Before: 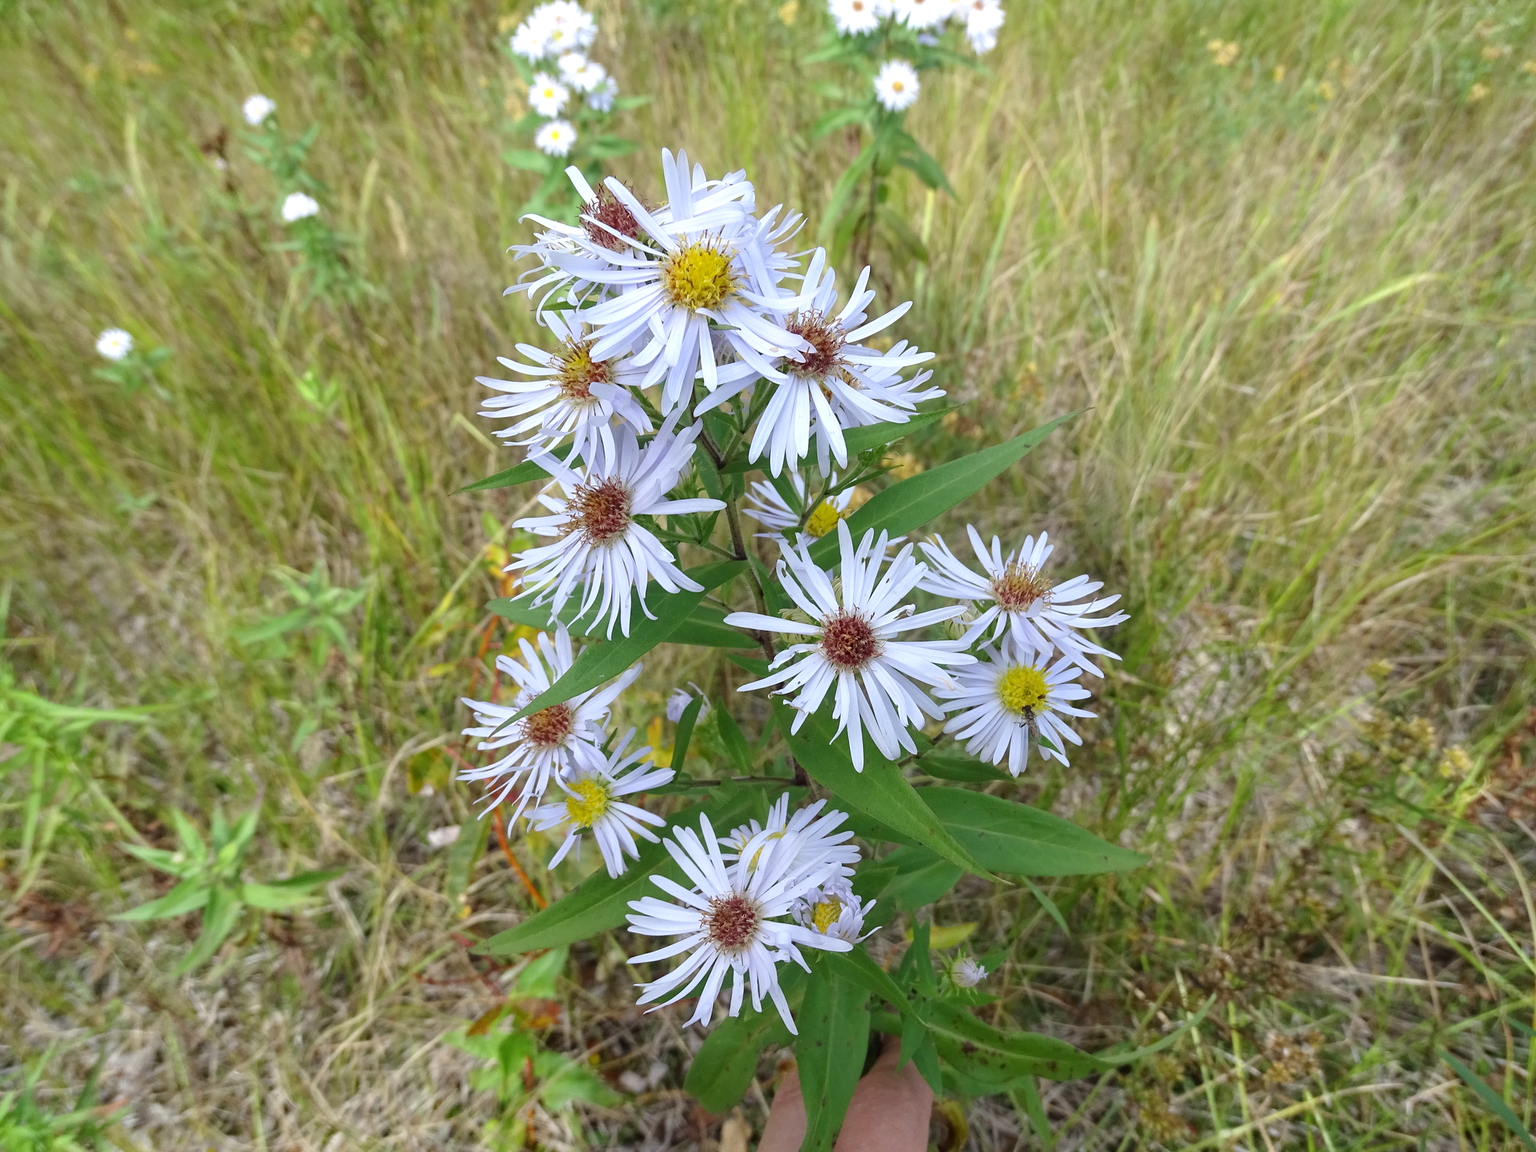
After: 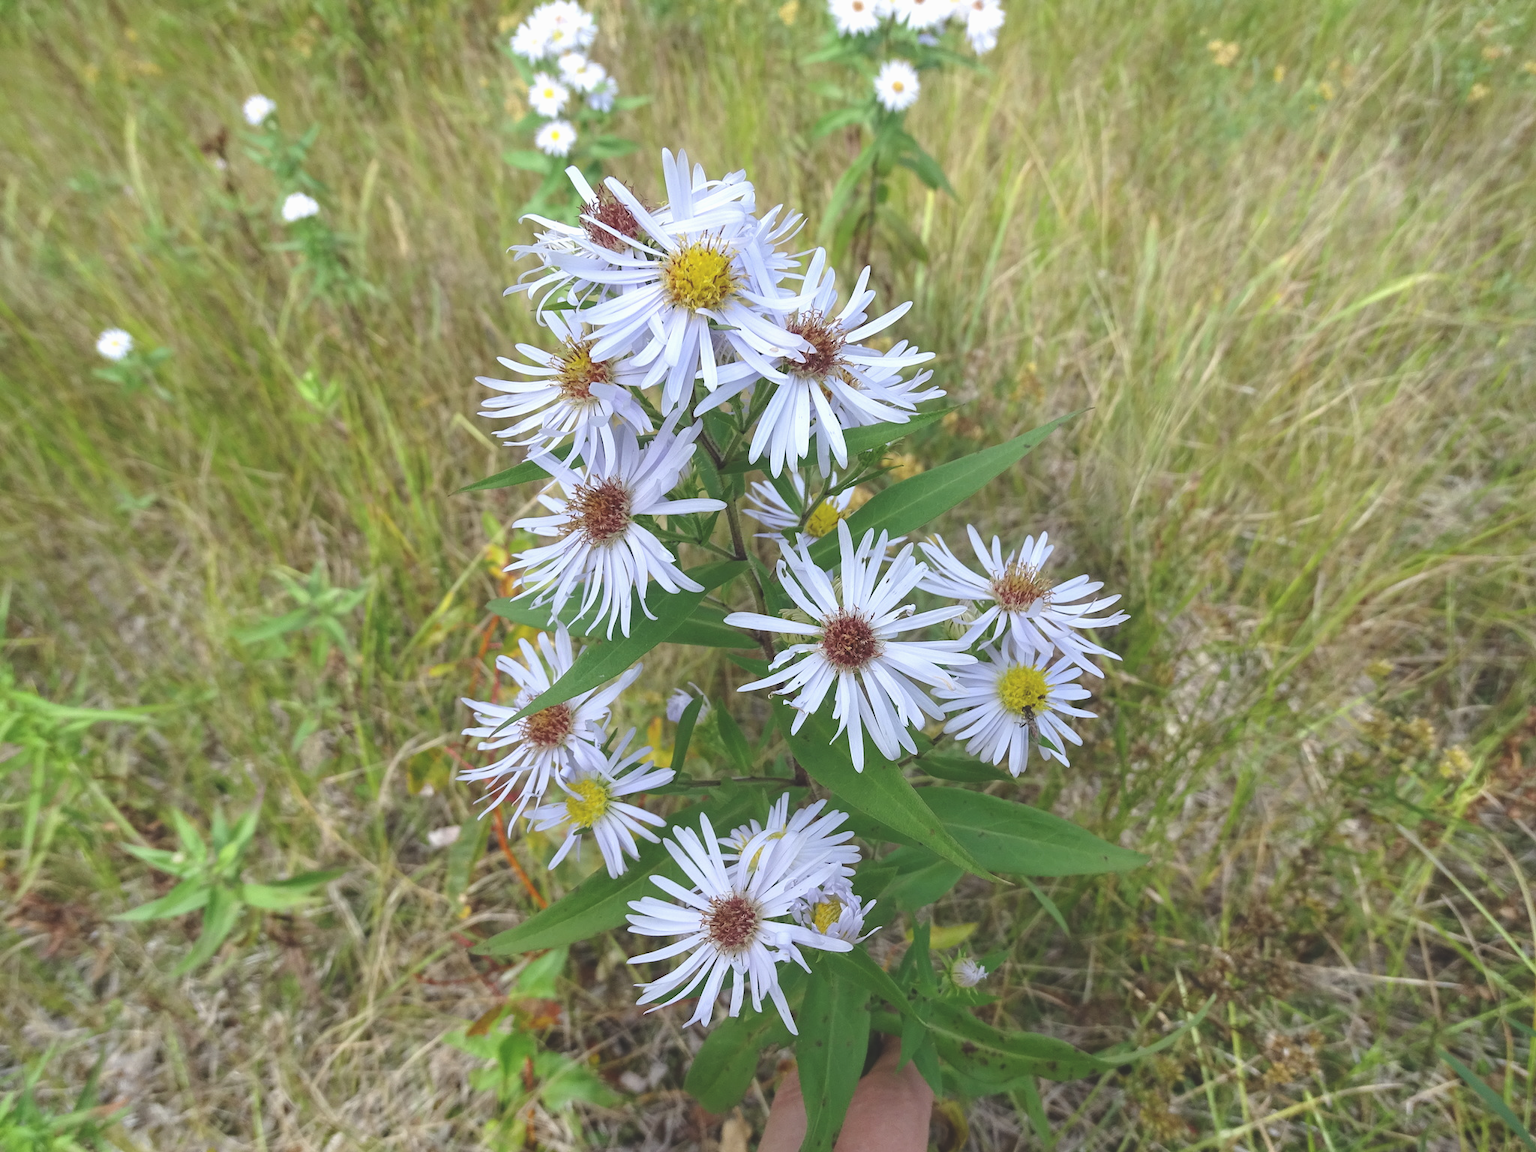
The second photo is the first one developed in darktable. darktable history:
exposure: black level correction -0.022, exposure -0.036 EV, compensate exposure bias true, compensate highlight preservation false
